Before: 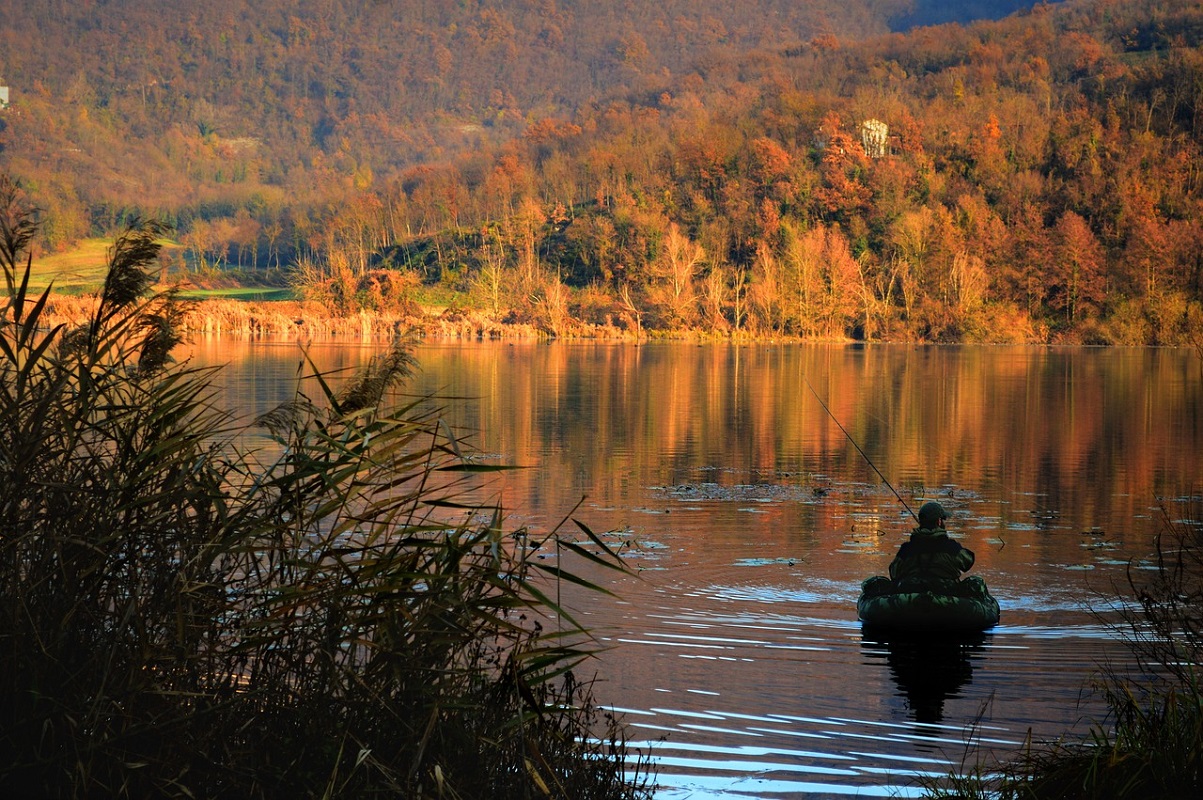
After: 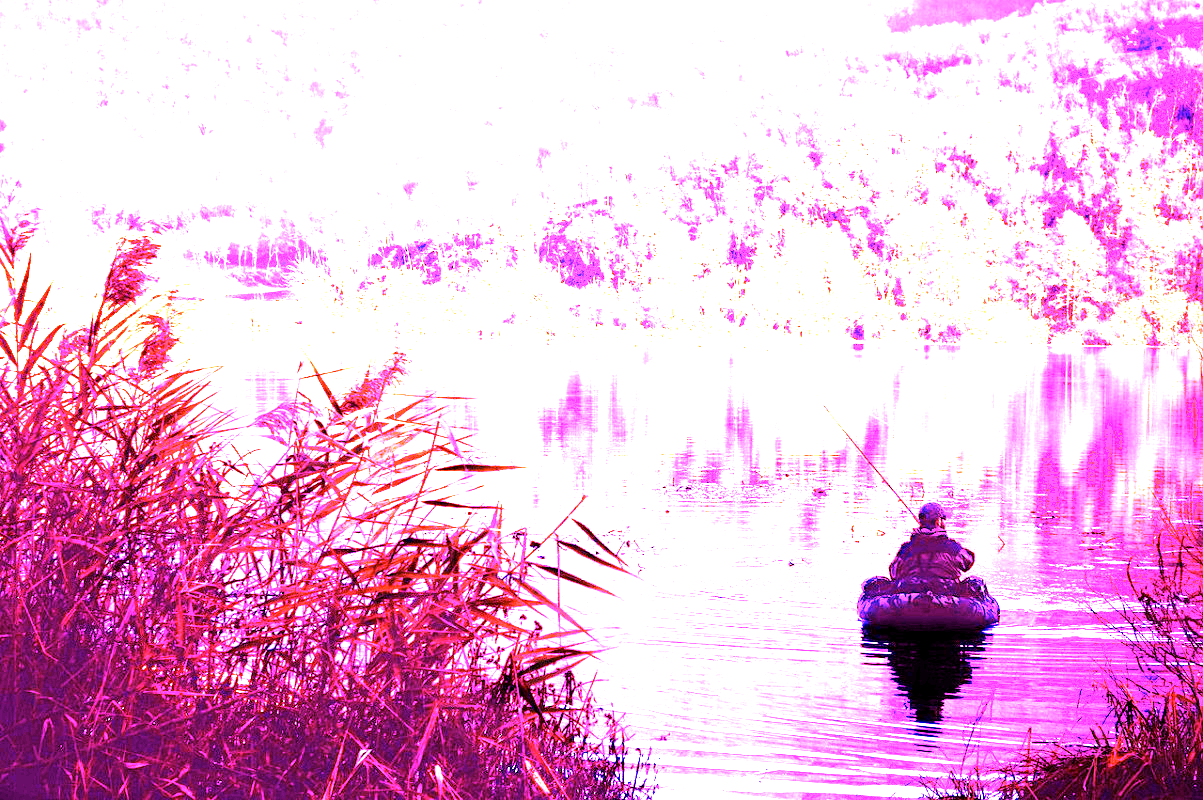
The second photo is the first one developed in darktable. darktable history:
white balance: red 8, blue 8
shadows and highlights: shadows -12.5, white point adjustment 4, highlights 28.33
exposure: black level correction 0.001, exposure 0.5 EV, compensate exposure bias true, compensate highlight preservation false
